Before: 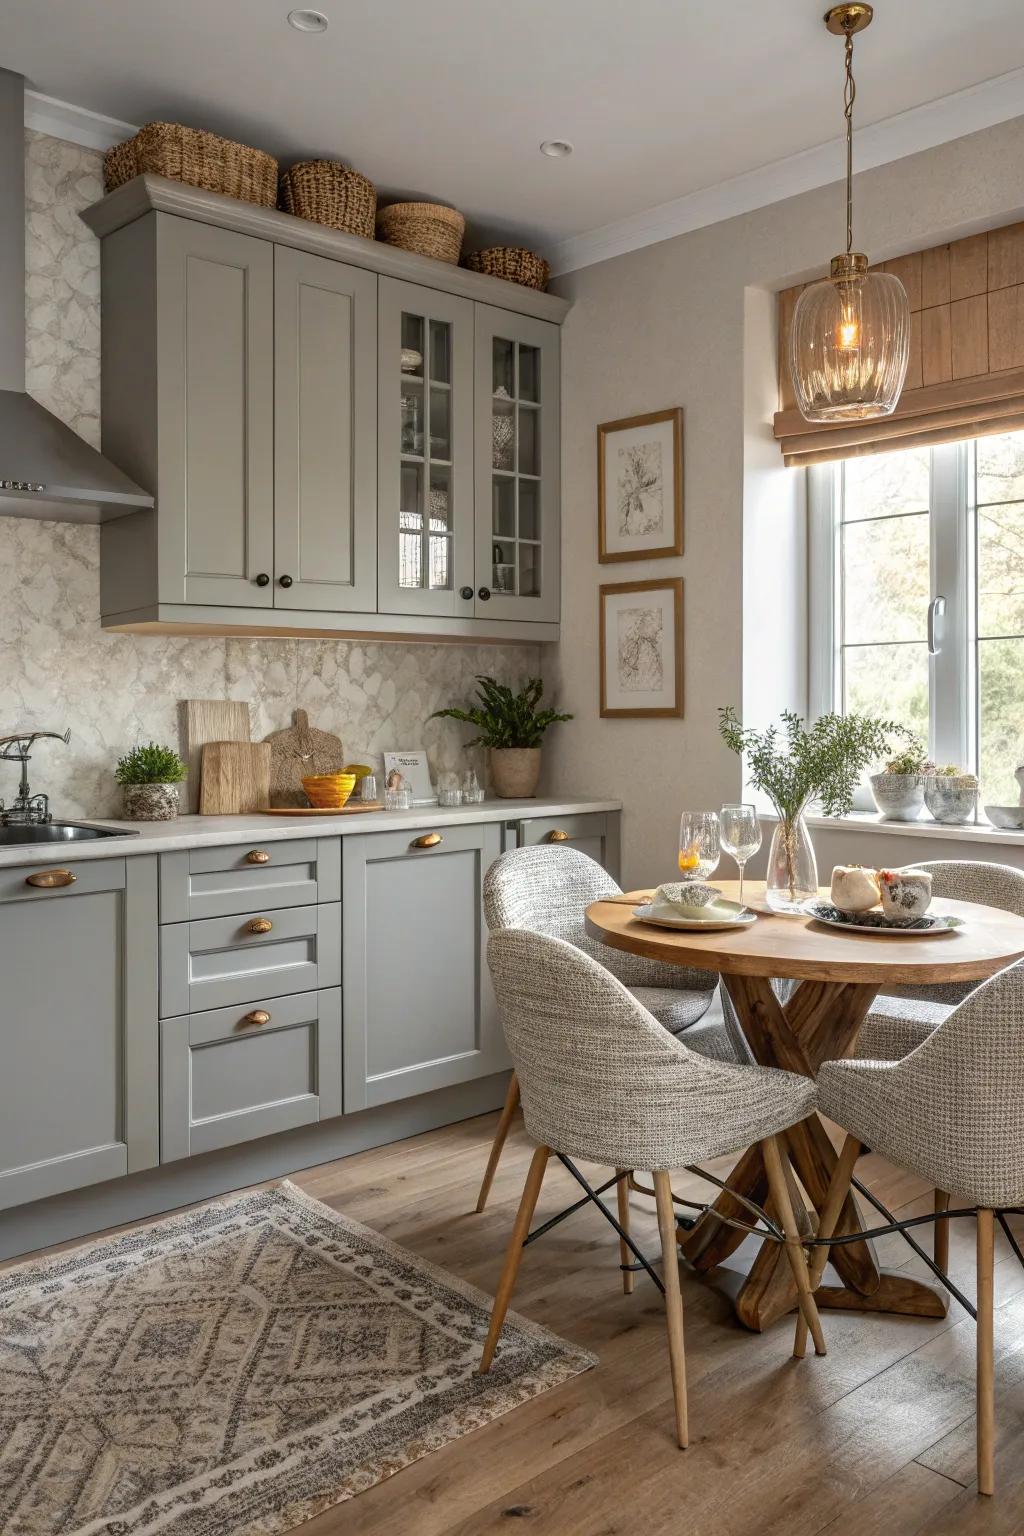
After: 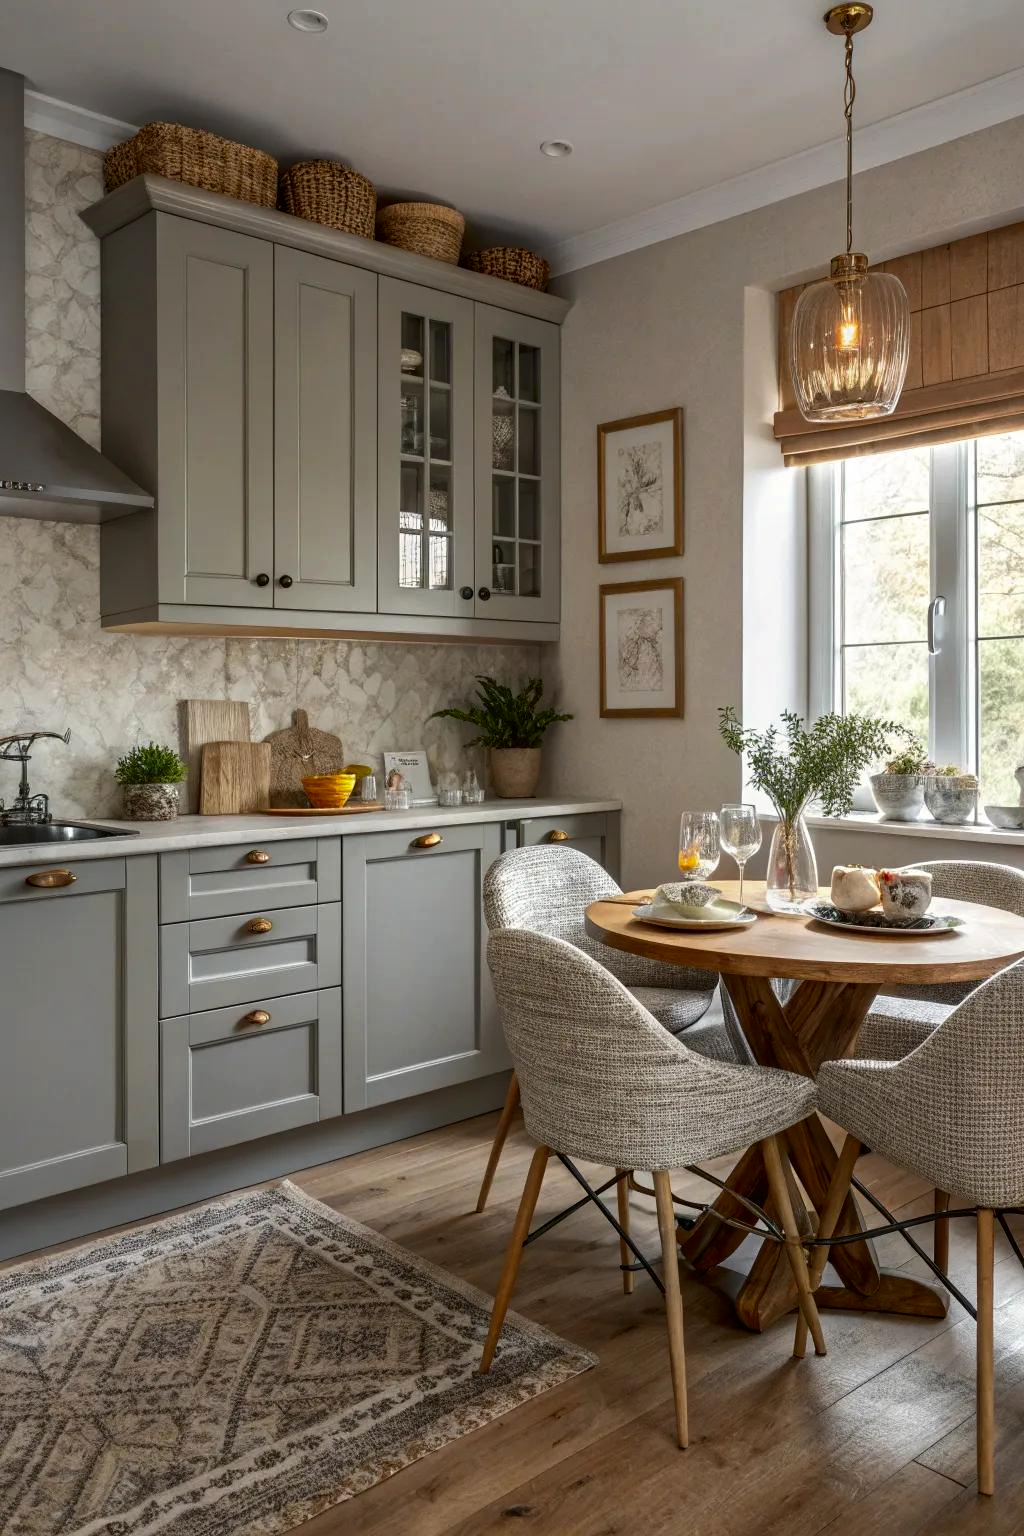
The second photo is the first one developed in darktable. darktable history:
contrast brightness saturation: contrast 0.066, brightness -0.126, saturation 0.062
